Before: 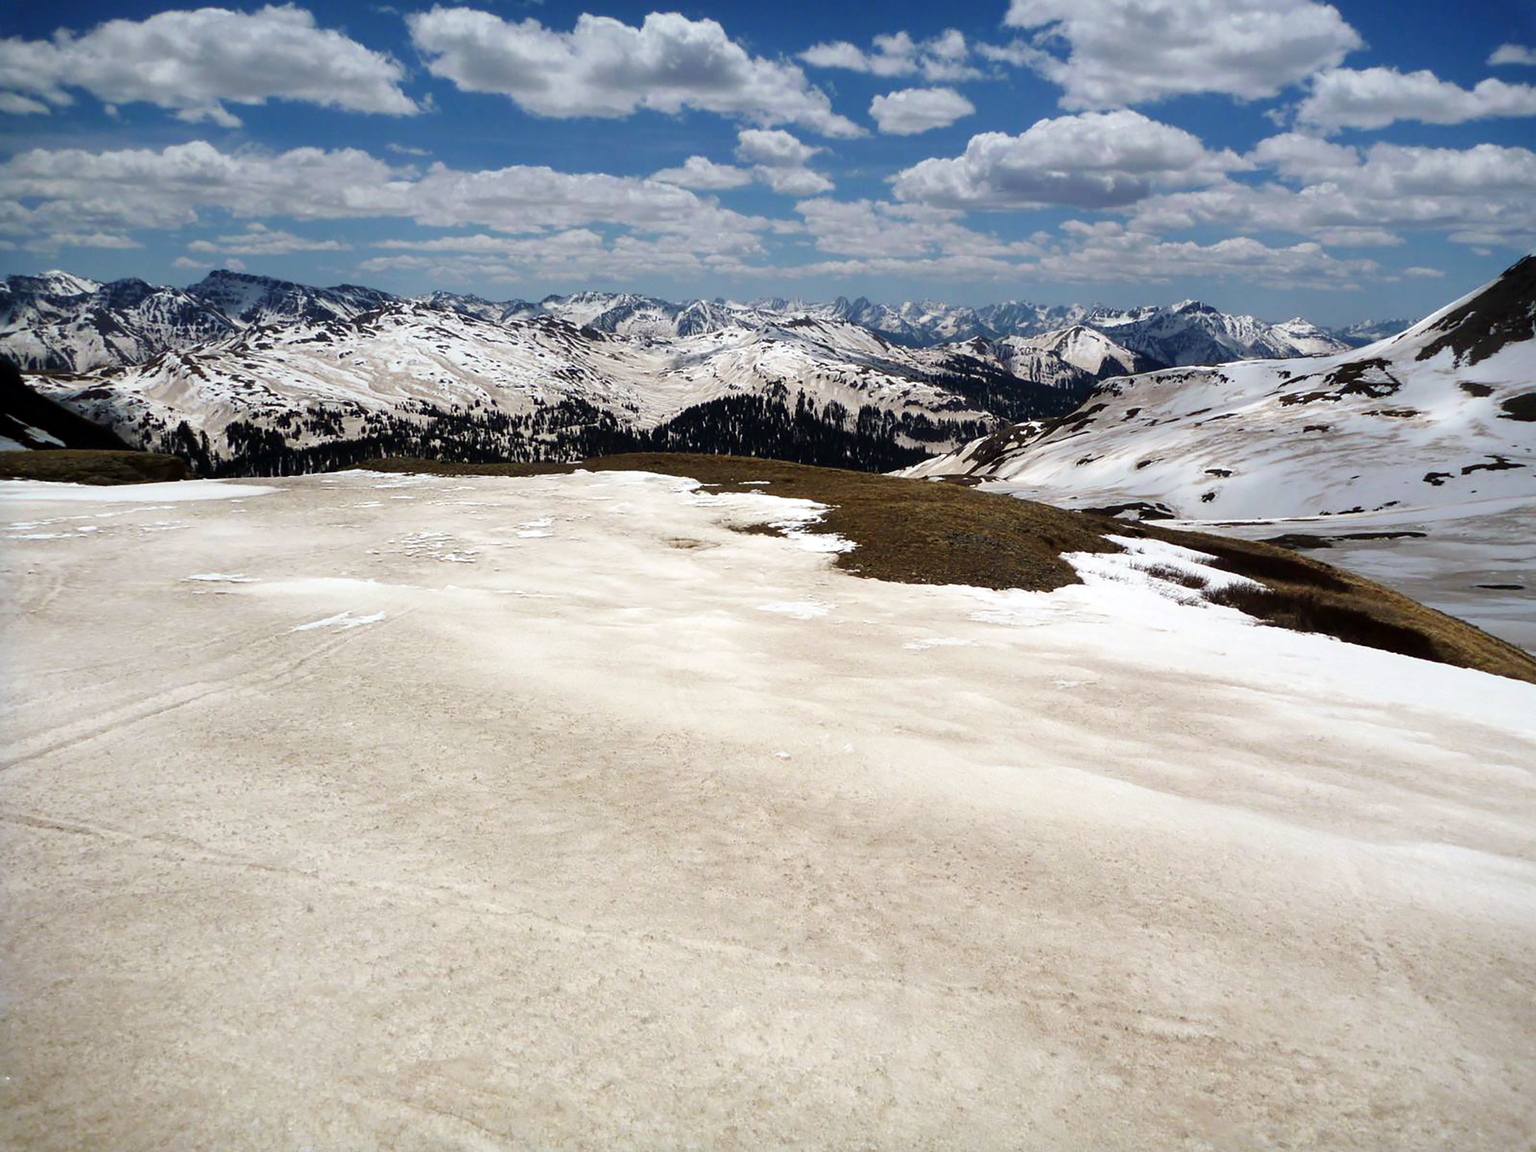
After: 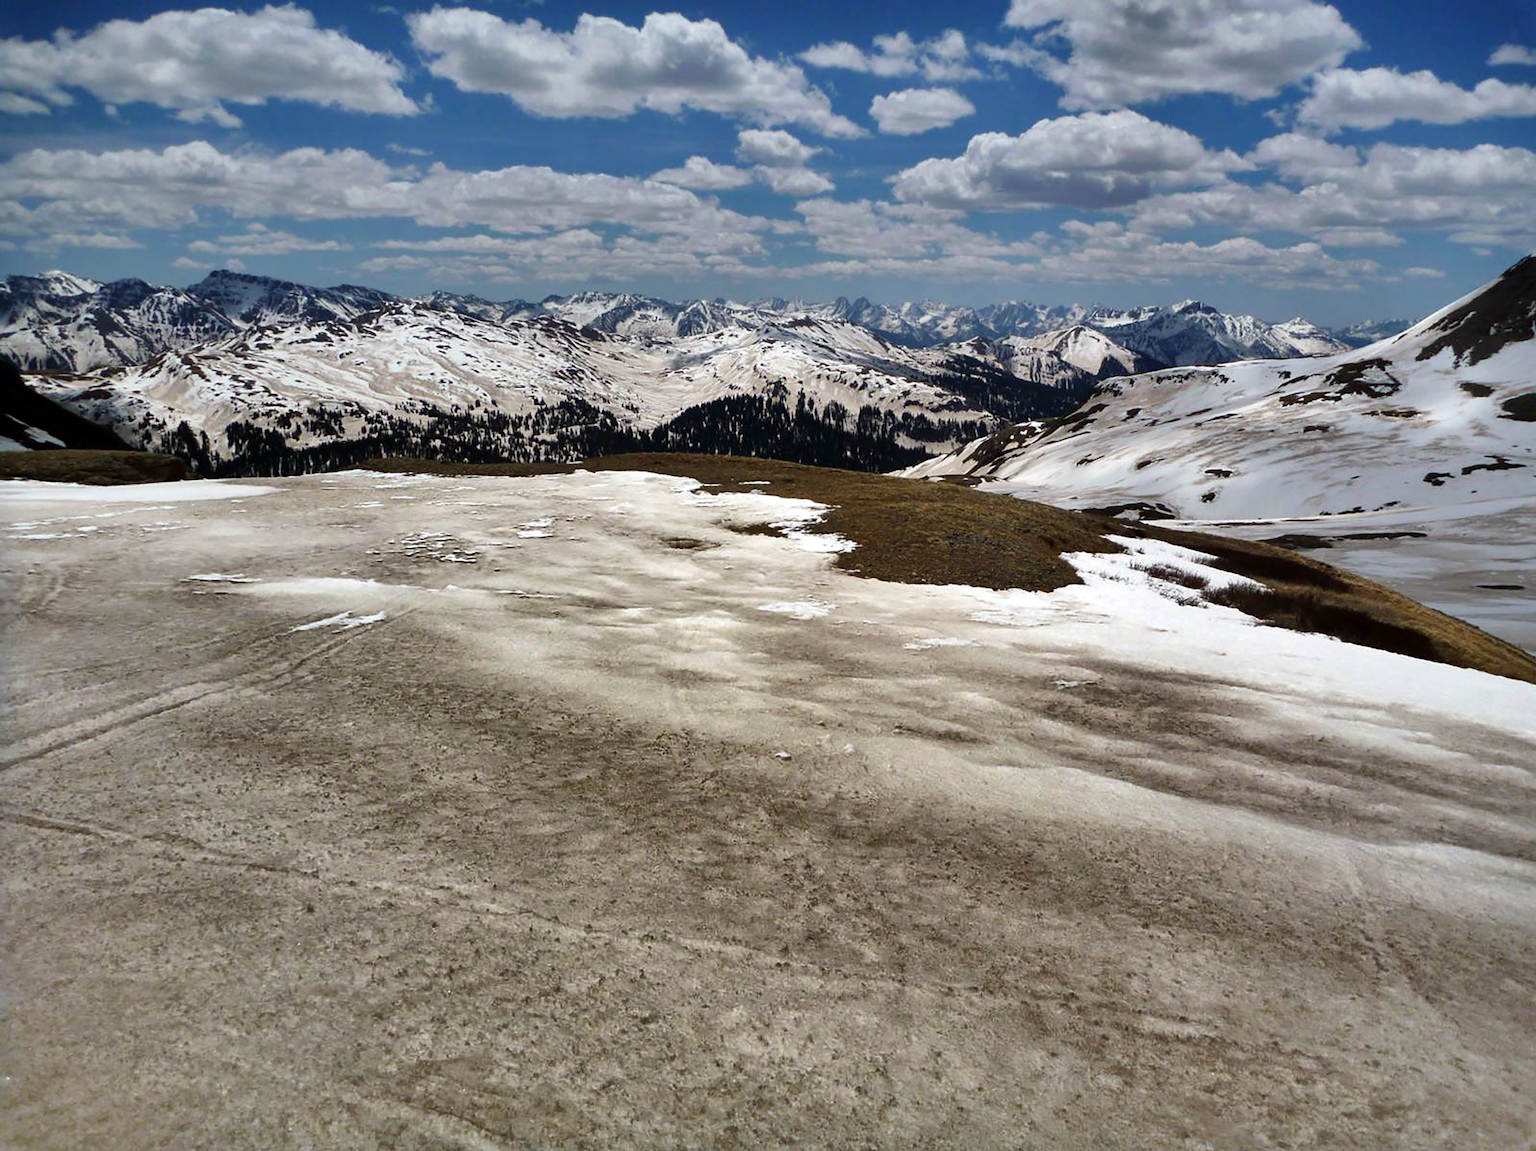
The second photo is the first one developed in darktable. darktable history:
exposure: compensate highlight preservation false
shadows and highlights: shadows 17.94, highlights -83.82, soften with gaussian
